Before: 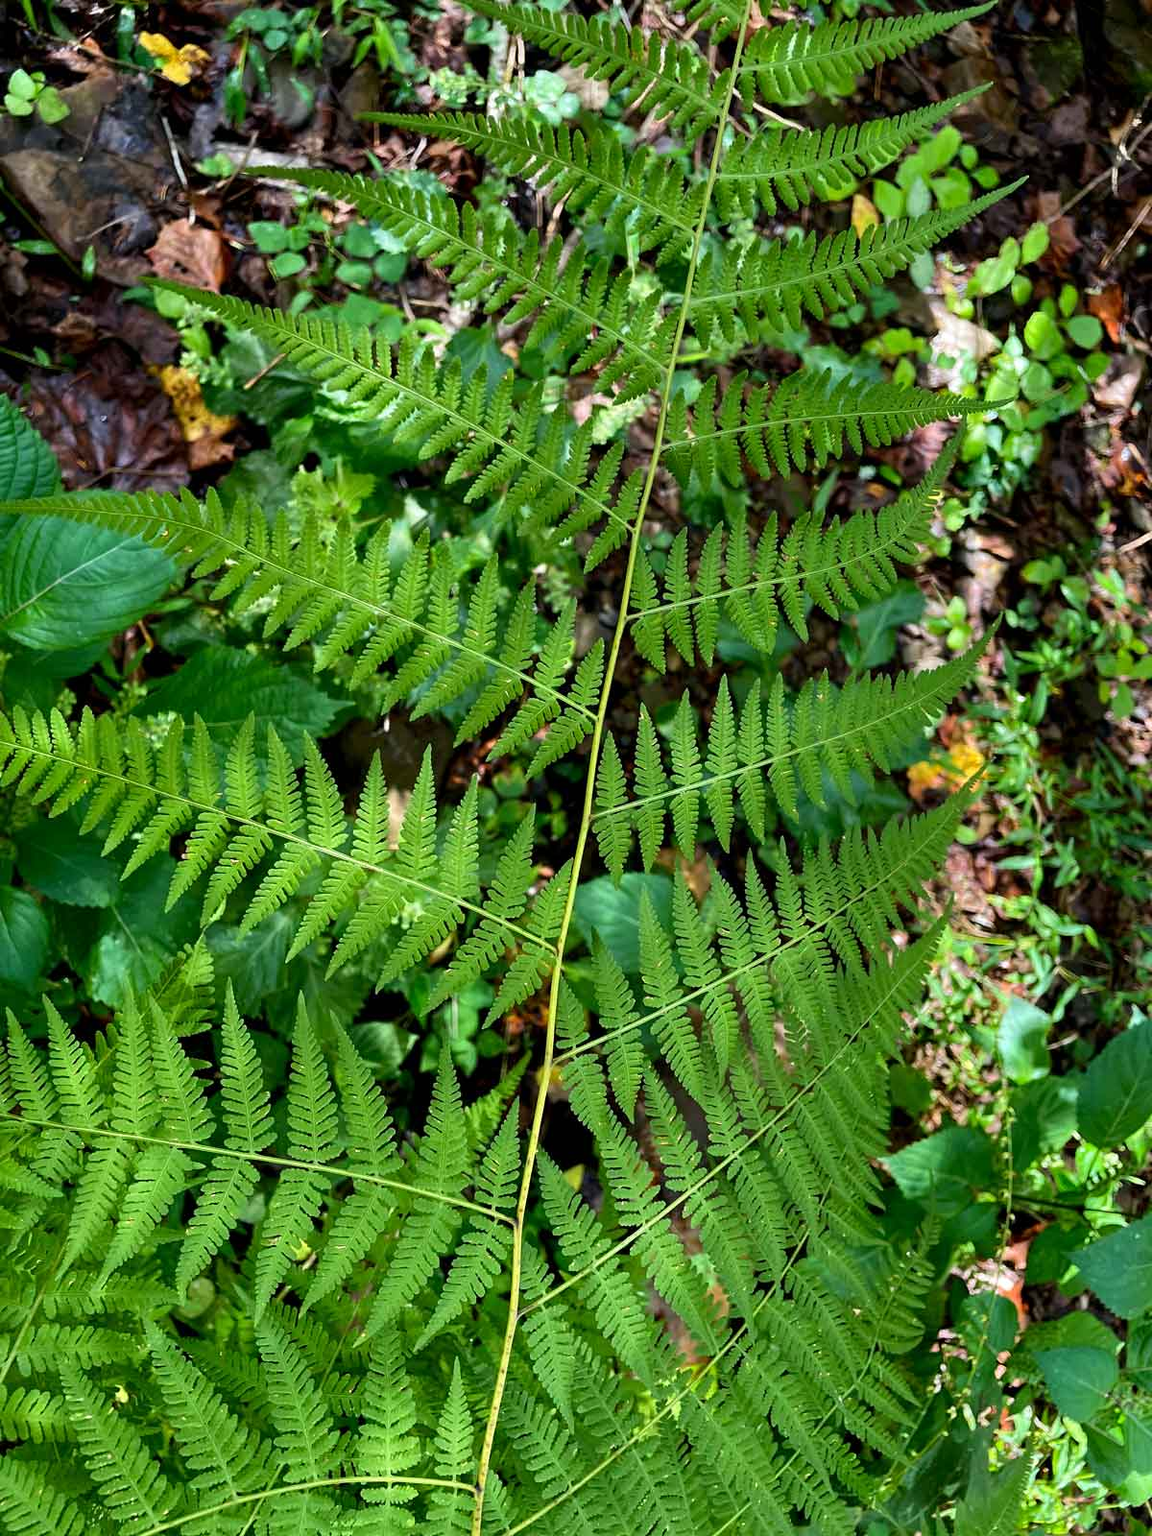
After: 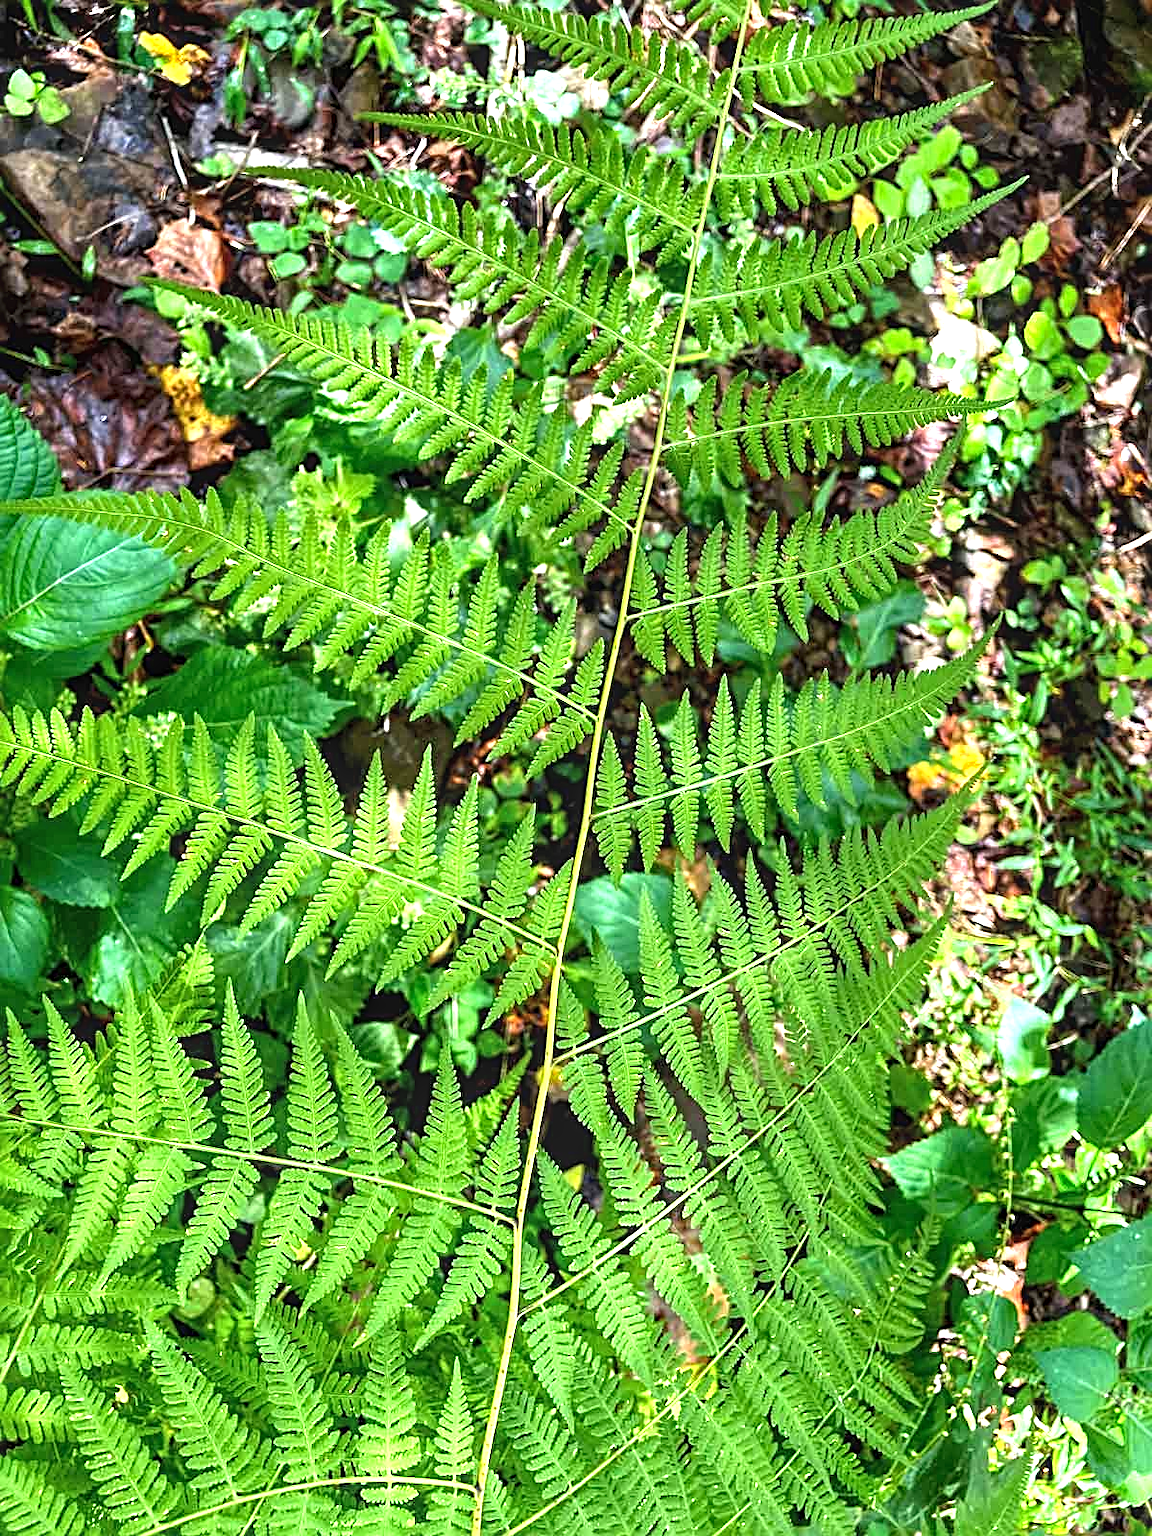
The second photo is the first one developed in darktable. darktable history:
local contrast: on, module defaults
sharpen: radius 2.767
exposure: black level correction -0.002, exposure 1.115 EV, compensate highlight preservation false
